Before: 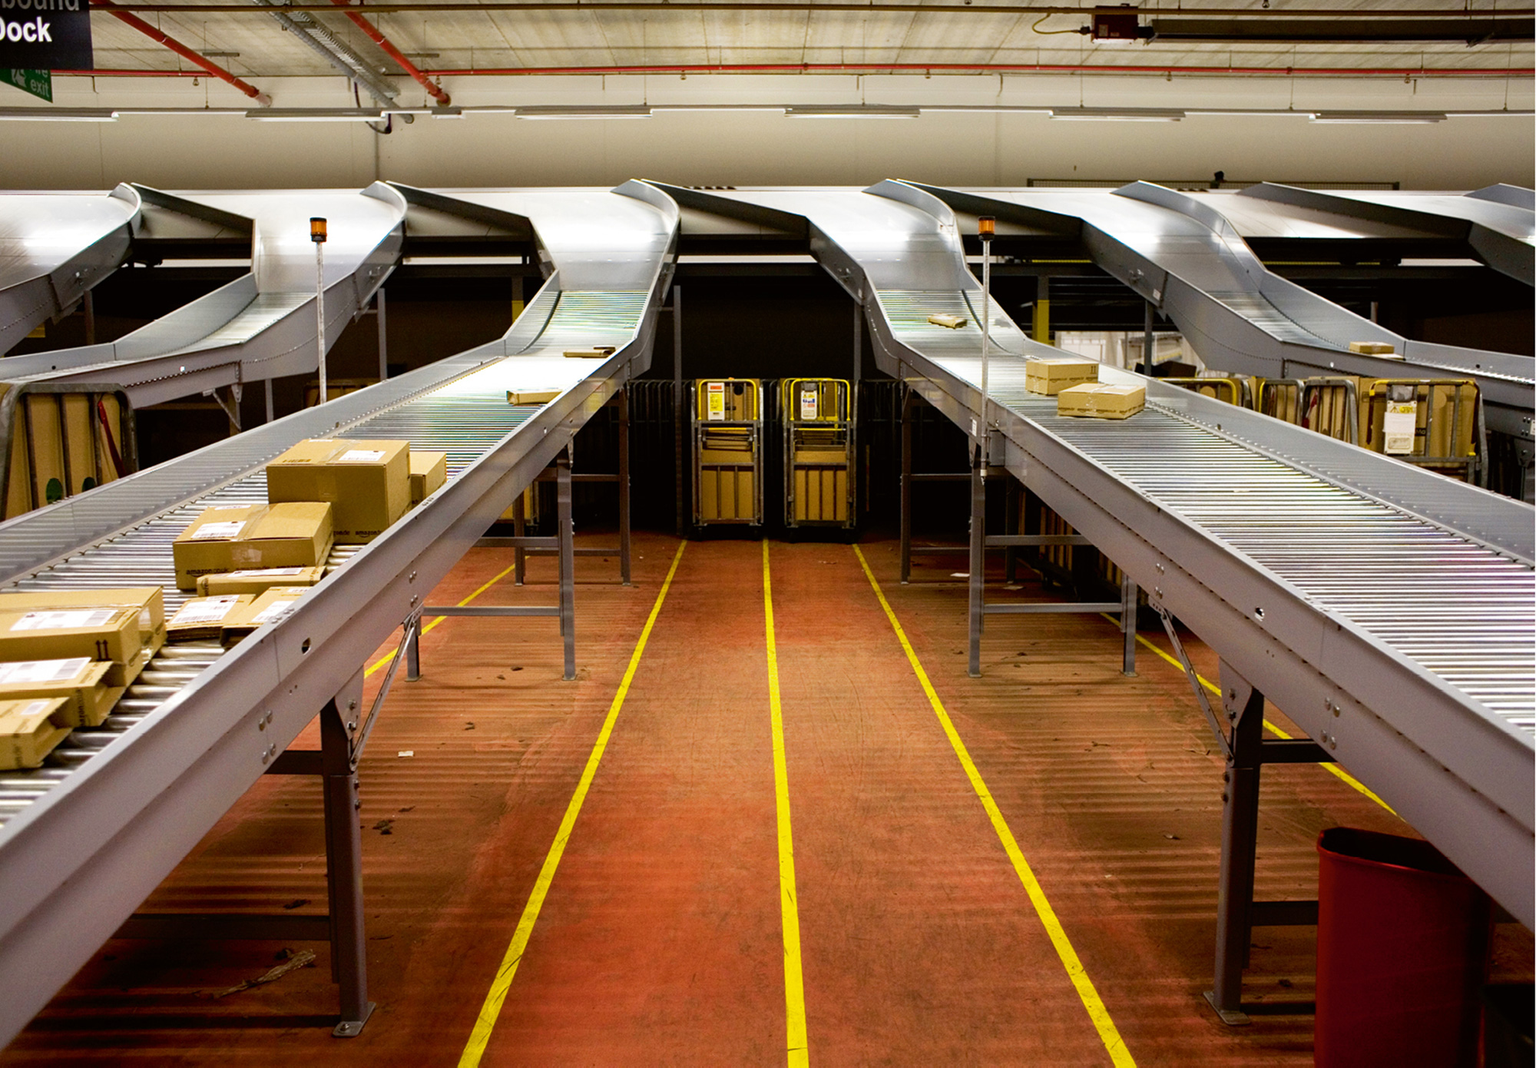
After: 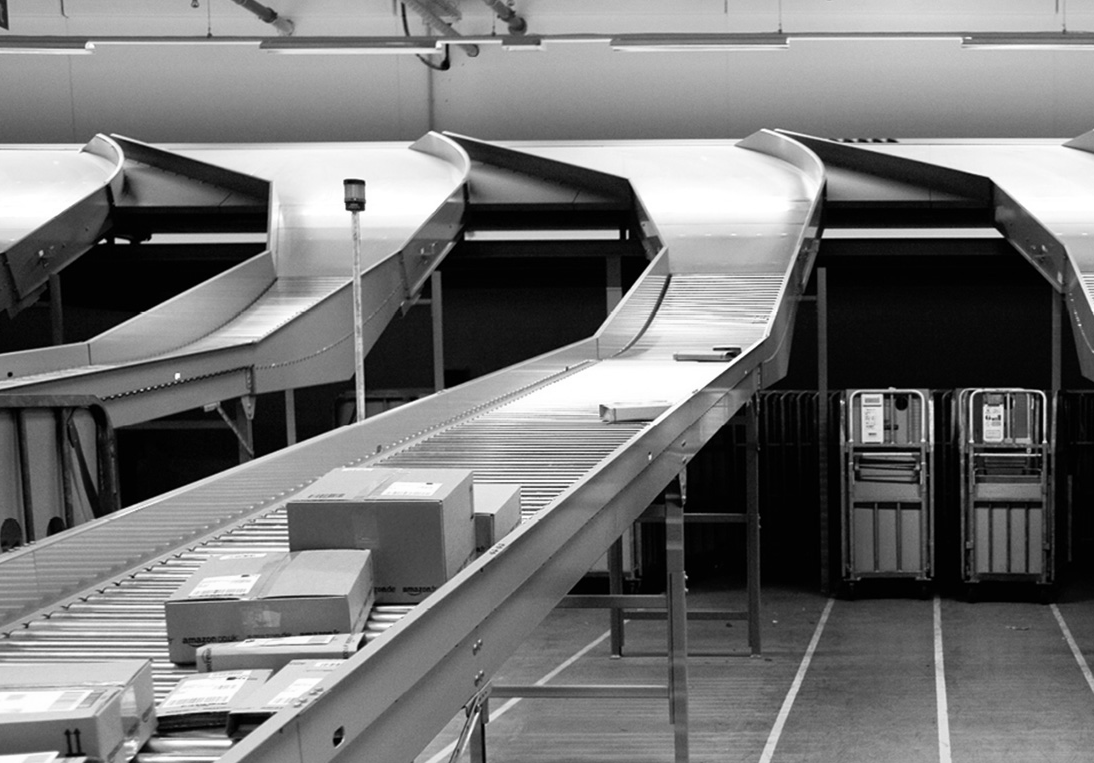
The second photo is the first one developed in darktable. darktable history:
monochrome: on, module defaults
crop and rotate: left 3.047%, top 7.509%, right 42.236%, bottom 37.598%
